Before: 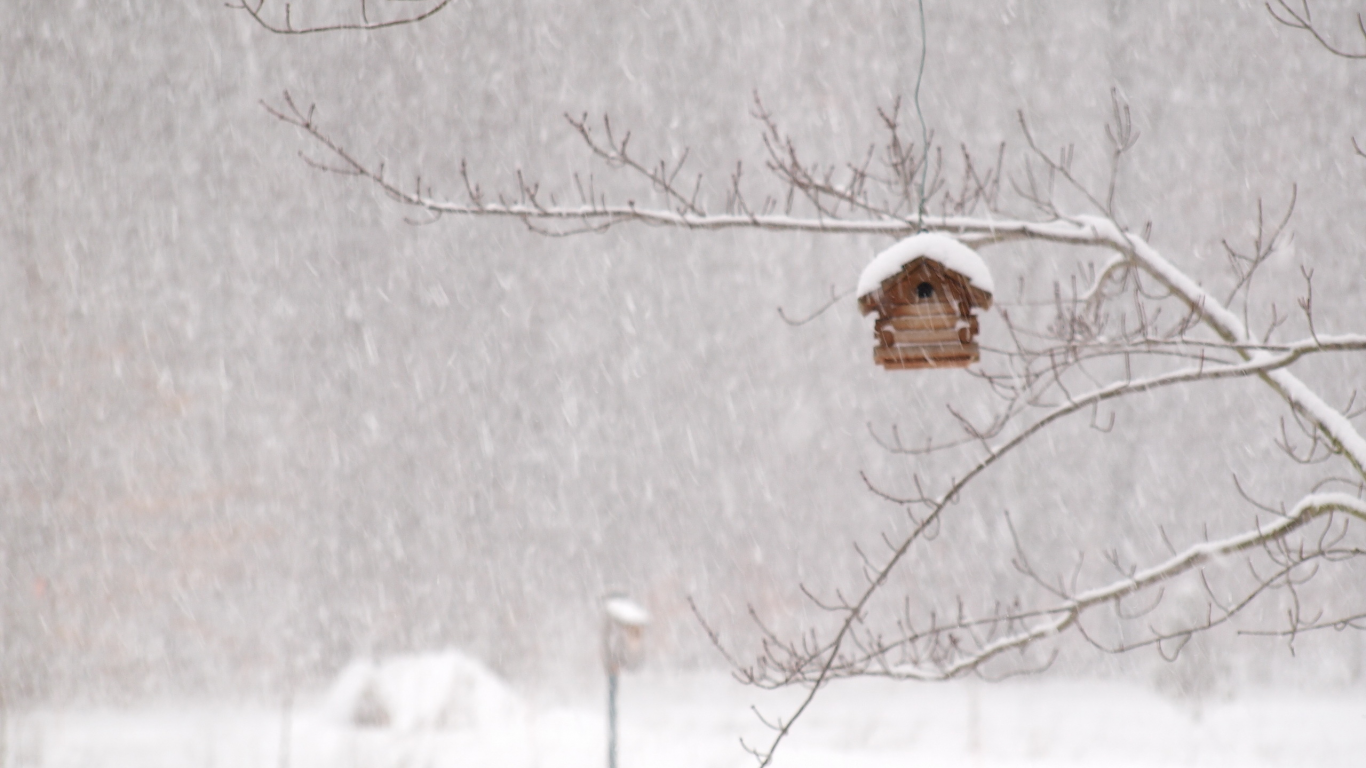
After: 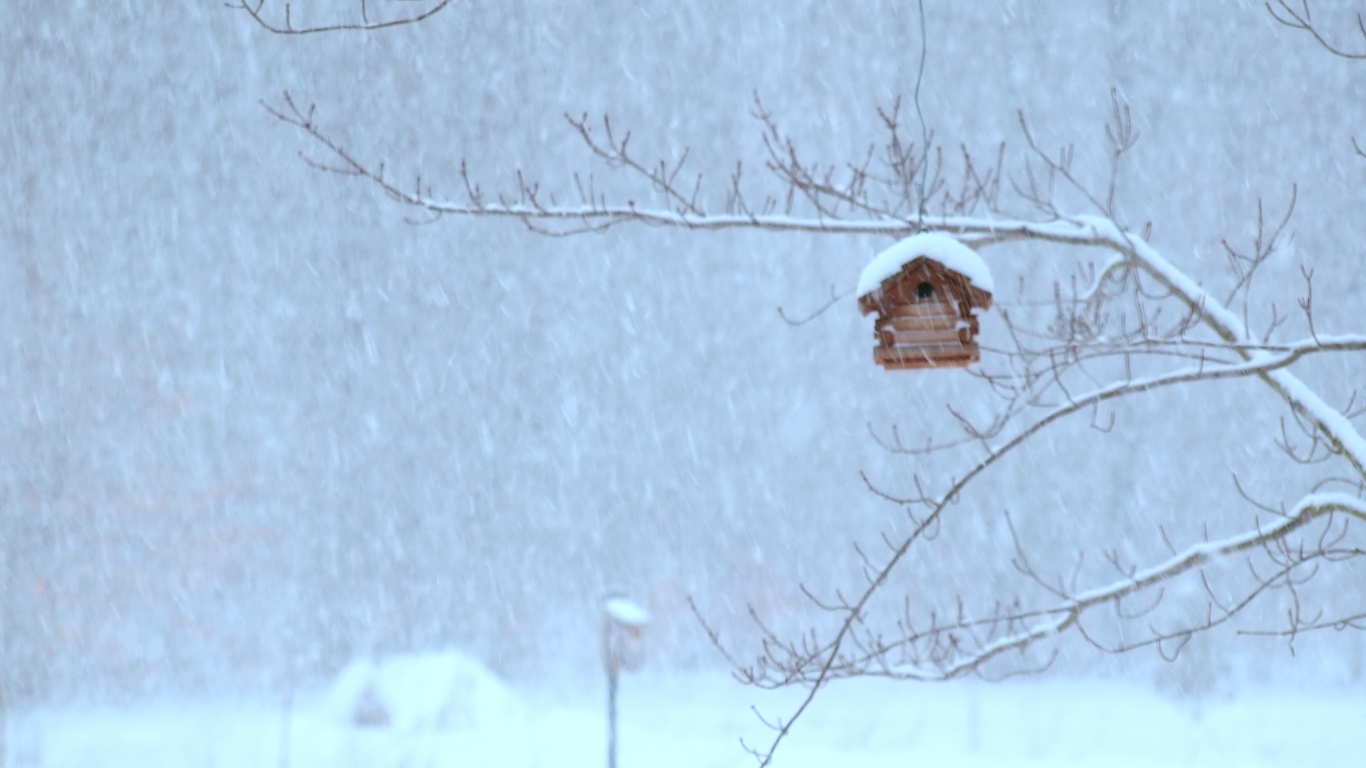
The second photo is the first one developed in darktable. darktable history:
color correction: highlights a* -8.75, highlights b* -23.07
color balance rgb: shadows lift › chroma 1.024%, shadows lift › hue 243.33°, linear chroma grading › global chroma 0.676%, perceptual saturation grading › global saturation 9.825%, global vibrance 3.123%
